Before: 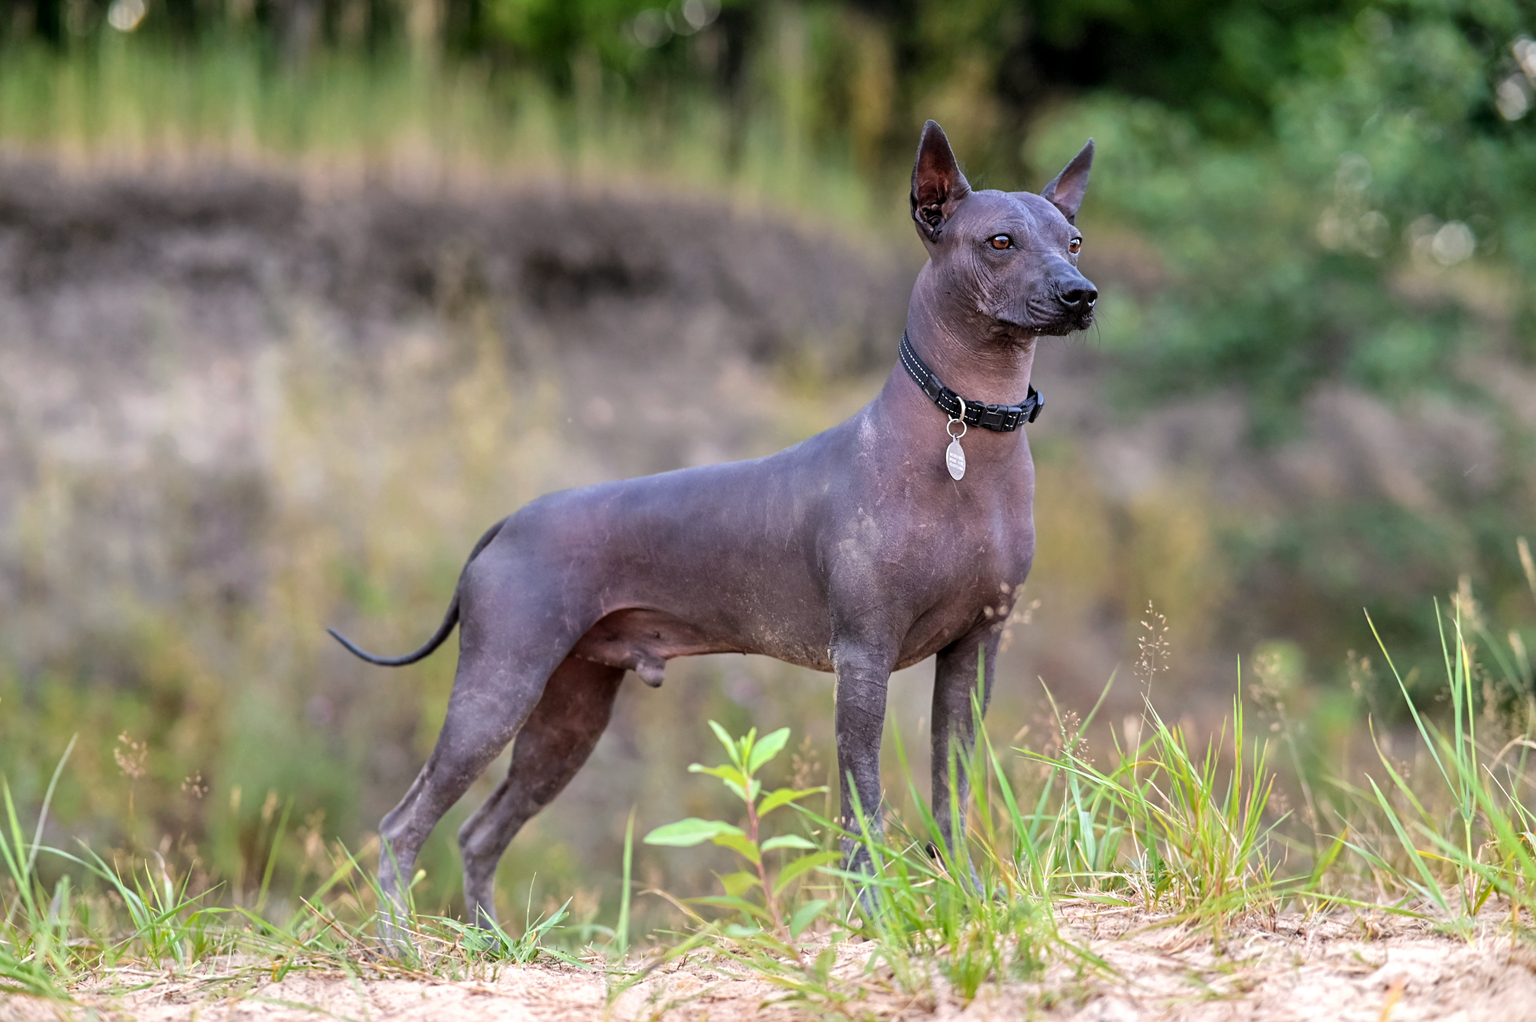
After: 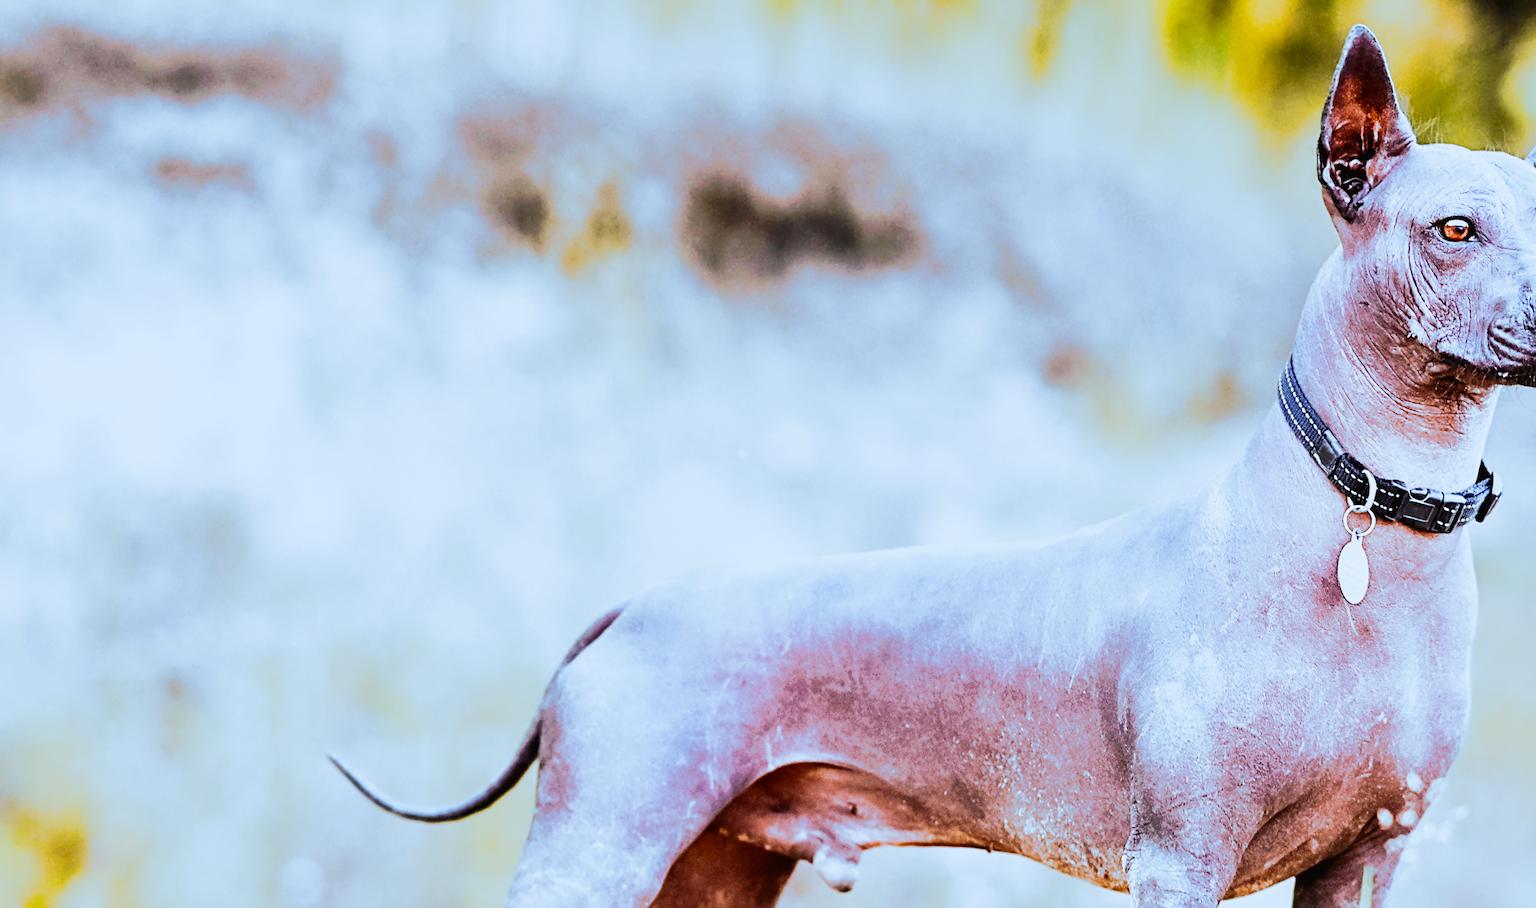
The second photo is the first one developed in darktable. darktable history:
color contrast: green-magenta contrast 0.85, blue-yellow contrast 1.25, unbound 0
split-toning: shadows › hue 351.18°, shadows › saturation 0.86, highlights › hue 218.82°, highlights › saturation 0.73, balance -19.167
sharpen: radius 4
shadows and highlights: radius 125.46, shadows 30.51, highlights -30.51, low approximation 0.01, soften with gaussian
tone curve: curves: ch0 [(0, 0.013) (0.036, 0.045) (0.274, 0.286) (0.566, 0.623) (0.794, 0.827) (1, 0.953)]; ch1 [(0, 0) (0.389, 0.403) (0.462, 0.48) (0.499, 0.5) (0.524, 0.527) (0.57, 0.599) (0.626, 0.65) (0.761, 0.781) (1, 1)]; ch2 [(0, 0) (0.464, 0.478) (0.5, 0.501) (0.533, 0.542) (0.599, 0.613) (0.704, 0.731) (1, 1)], color space Lab, independent channels, preserve colors none
exposure: exposure 0.6 EV, compensate highlight preservation false
base curve: curves: ch0 [(0, 0) (0.007, 0.004) (0.027, 0.03) (0.046, 0.07) (0.207, 0.54) (0.442, 0.872) (0.673, 0.972) (1, 1)], preserve colors none
crop and rotate: angle -4.99°, left 2.122%, top 6.945%, right 27.566%, bottom 30.519%
